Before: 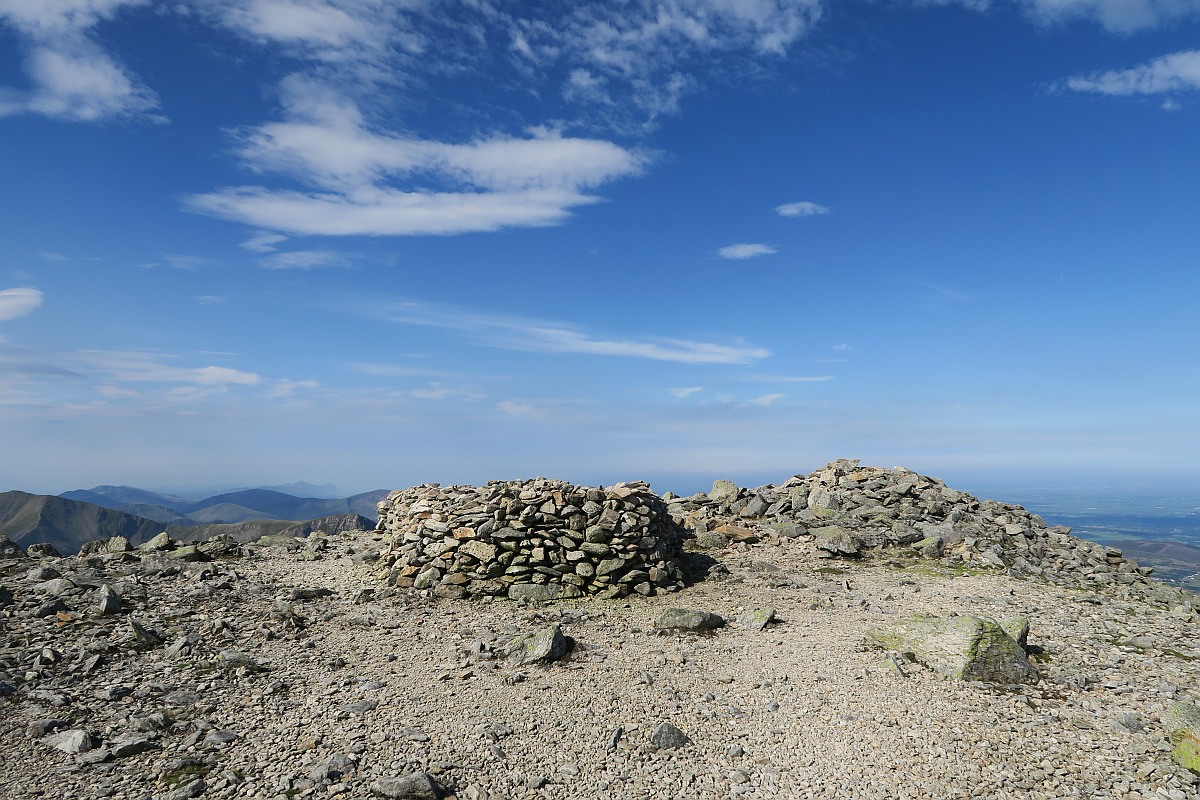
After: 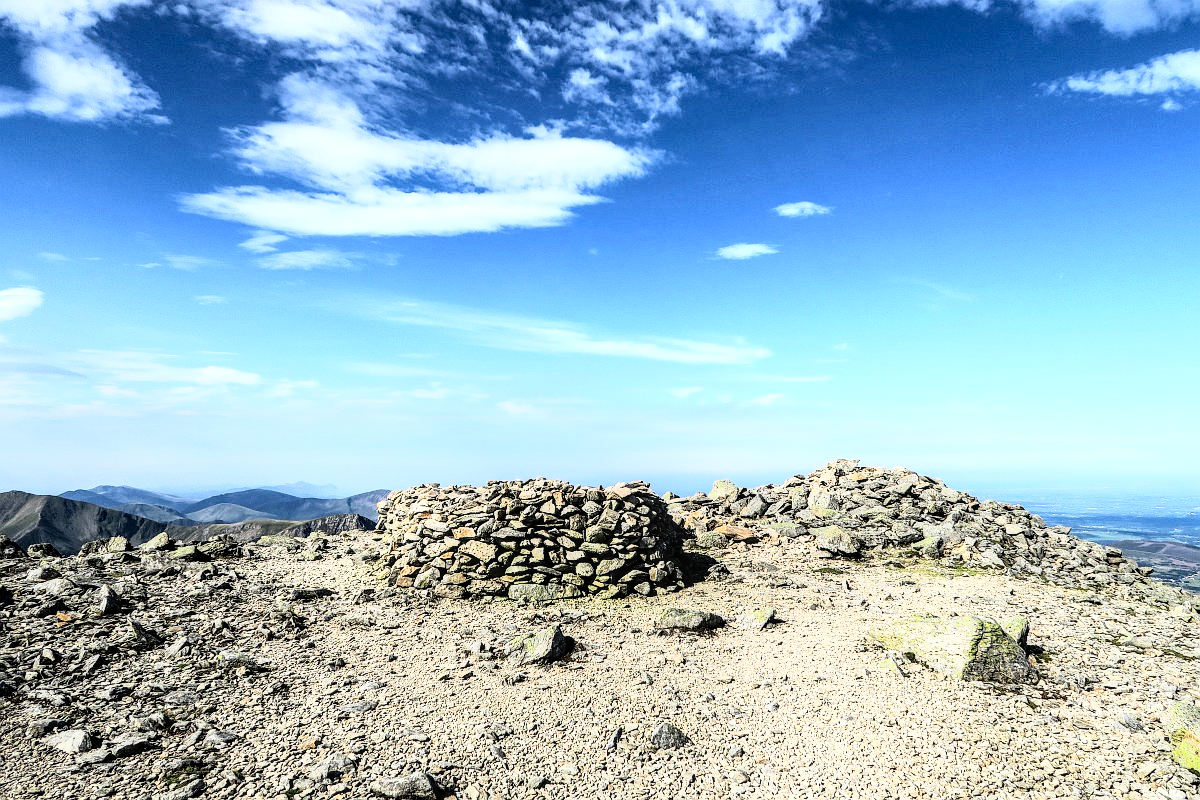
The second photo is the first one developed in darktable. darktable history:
rgb curve: curves: ch0 [(0, 0) (0.21, 0.15) (0.24, 0.21) (0.5, 0.75) (0.75, 0.96) (0.89, 0.99) (1, 1)]; ch1 [(0, 0.02) (0.21, 0.13) (0.25, 0.2) (0.5, 0.67) (0.75, 0.9) (0.89, 0.97) (1, 1)]; ch2 [(0, 0.02) (0.21, 0.13) (0.25, 0.2) (0.5, 0.67) (0.75, 0.9) (0.89, 0.97) (1, 1)], compensate middle gray true
local contrast: detail 150%
